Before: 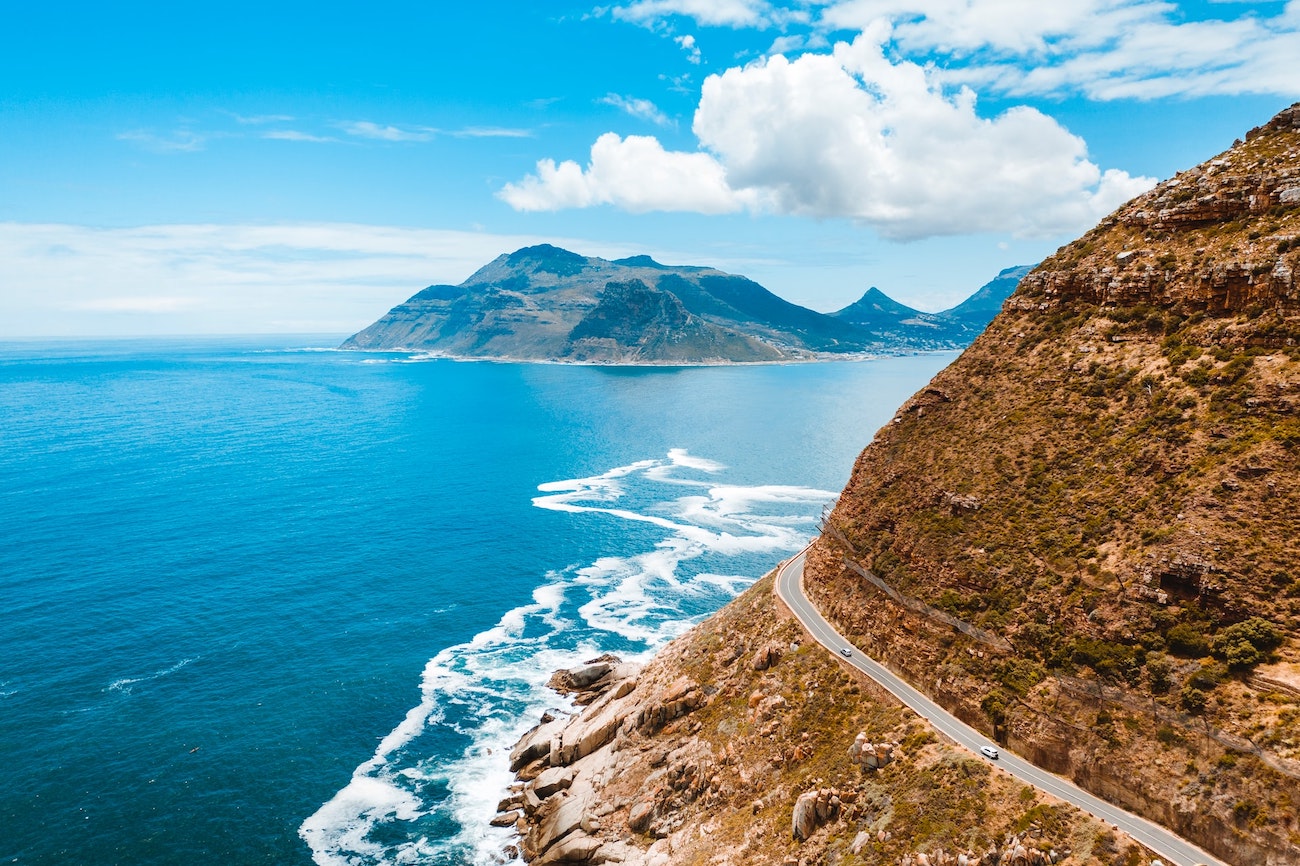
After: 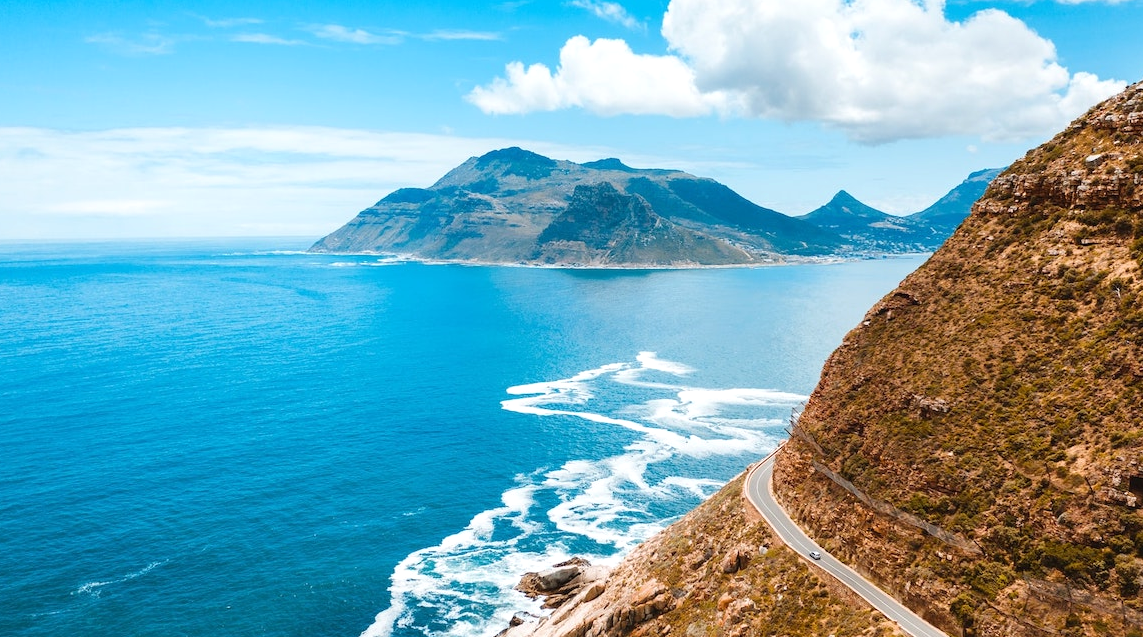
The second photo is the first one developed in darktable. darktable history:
exposure: exposure 0.15 EV, compensate highlight preservation false
crop and rotate: left 2.425%, top 11.305%, right 9.6%, bottom 15.08%
